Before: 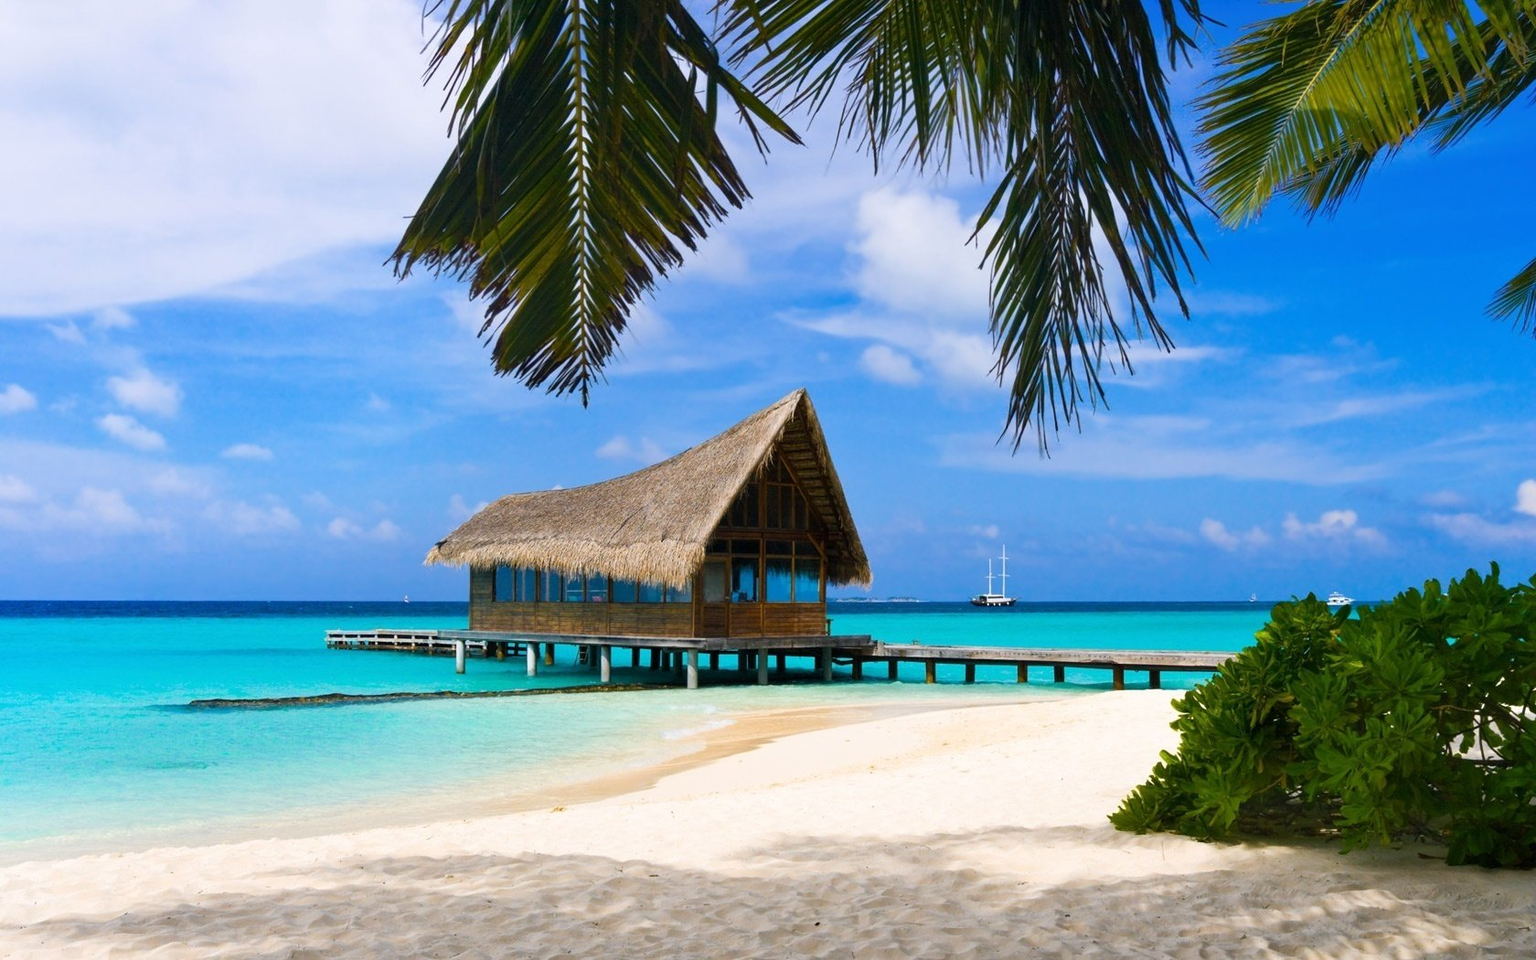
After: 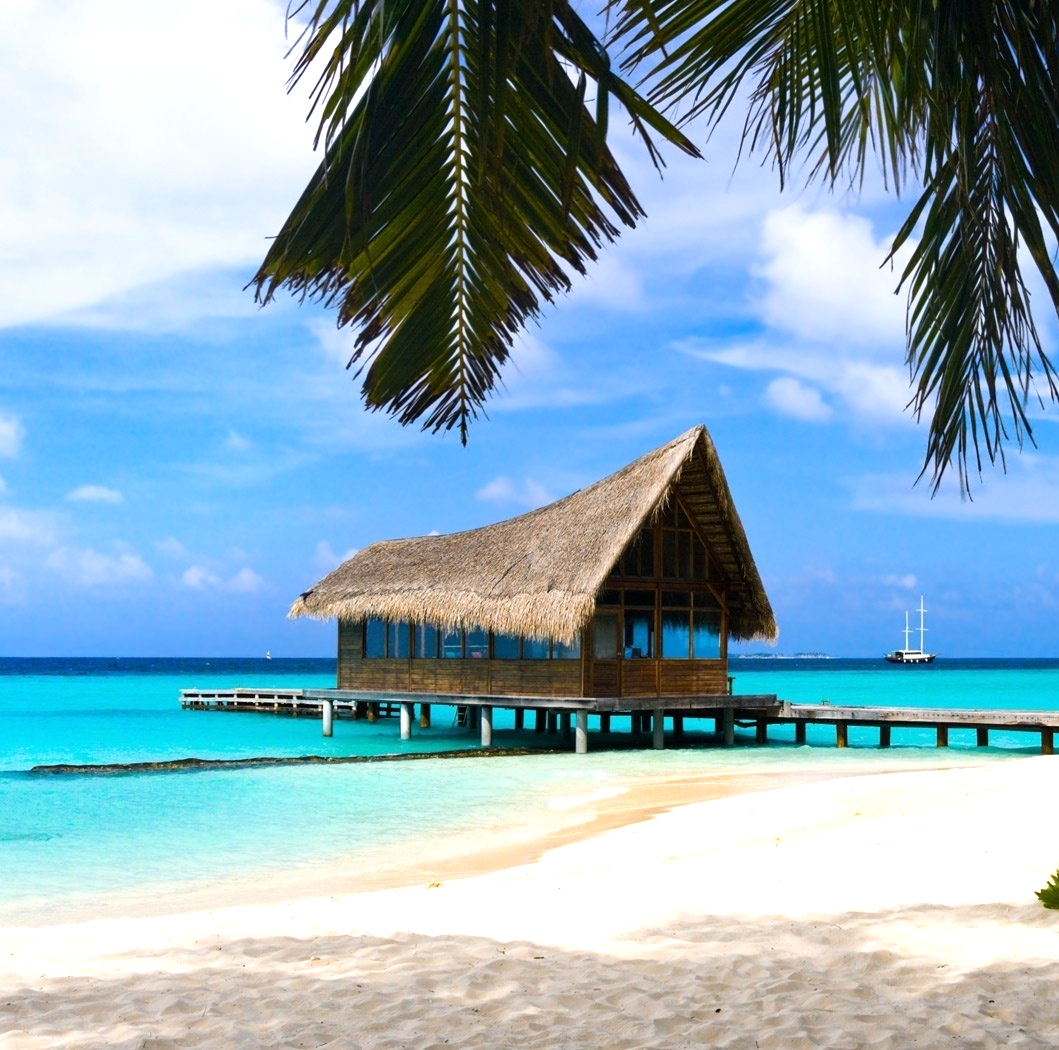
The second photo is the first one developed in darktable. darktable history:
tone equalizer: -8 EV -0.428 EV, -7 EV -0.372 EV, -6 EV -0.353 EV, -5 EV -0.191 EV, -3 EV 0.244 EV, -2 EV 0.308 EV, -1 EV 0.402 EV, +0 EV 0.405 EV, edges refinement/feathering 500, mask exposure compensation -1.57 EV, preserve details no
crop: left 10.499%, right 26.442%
